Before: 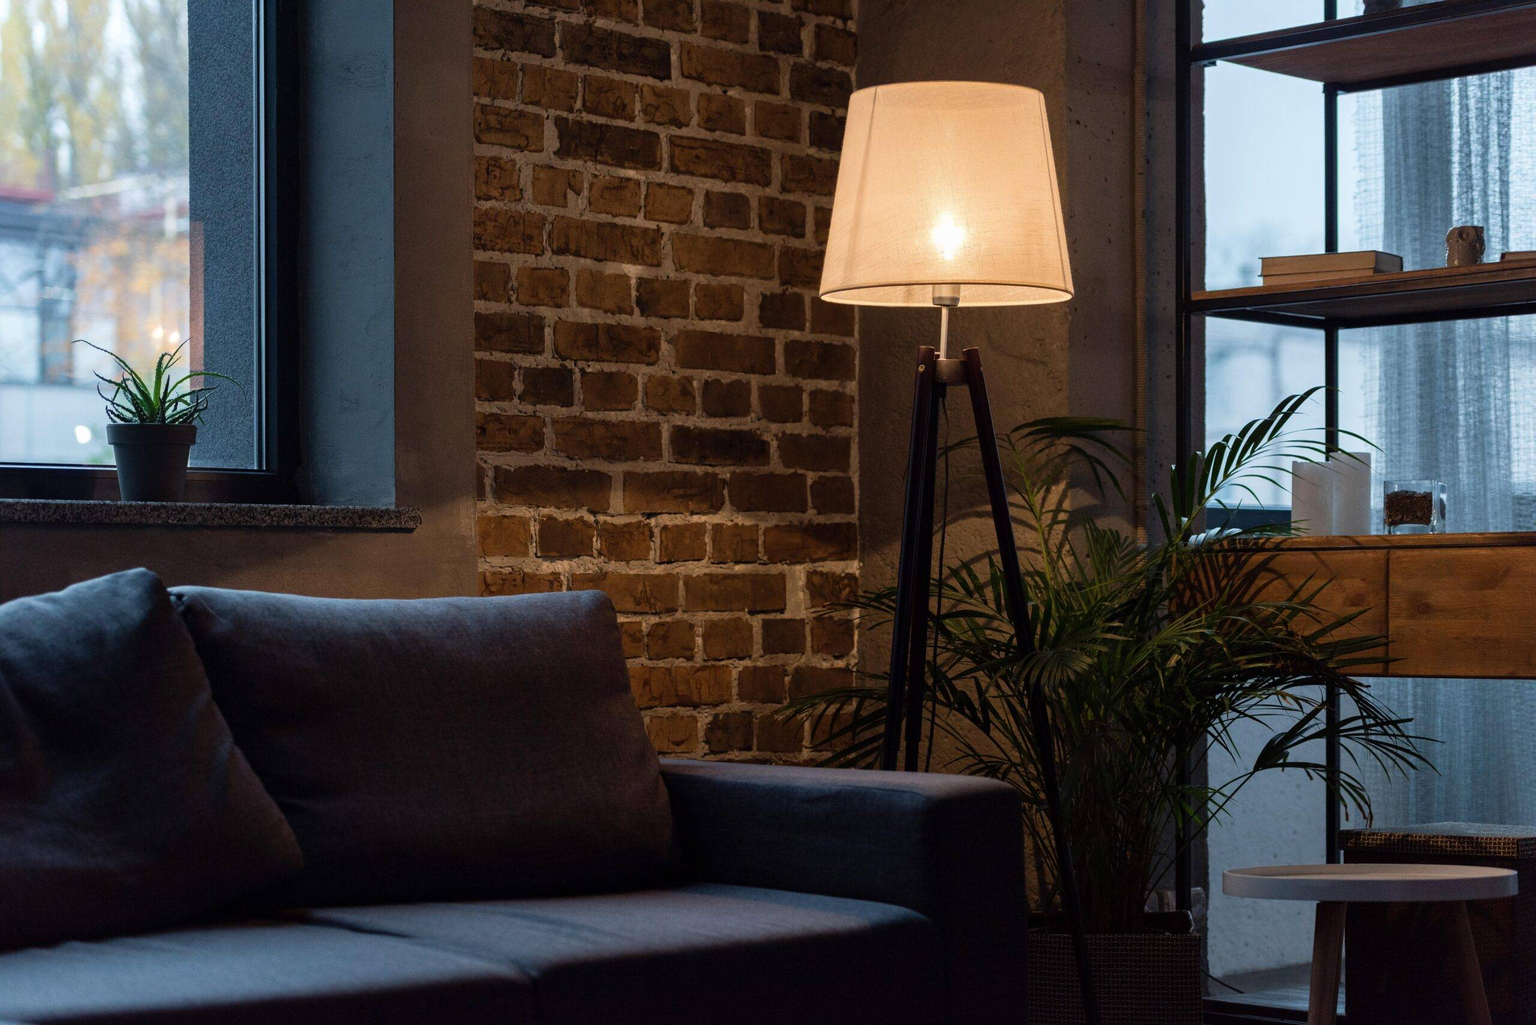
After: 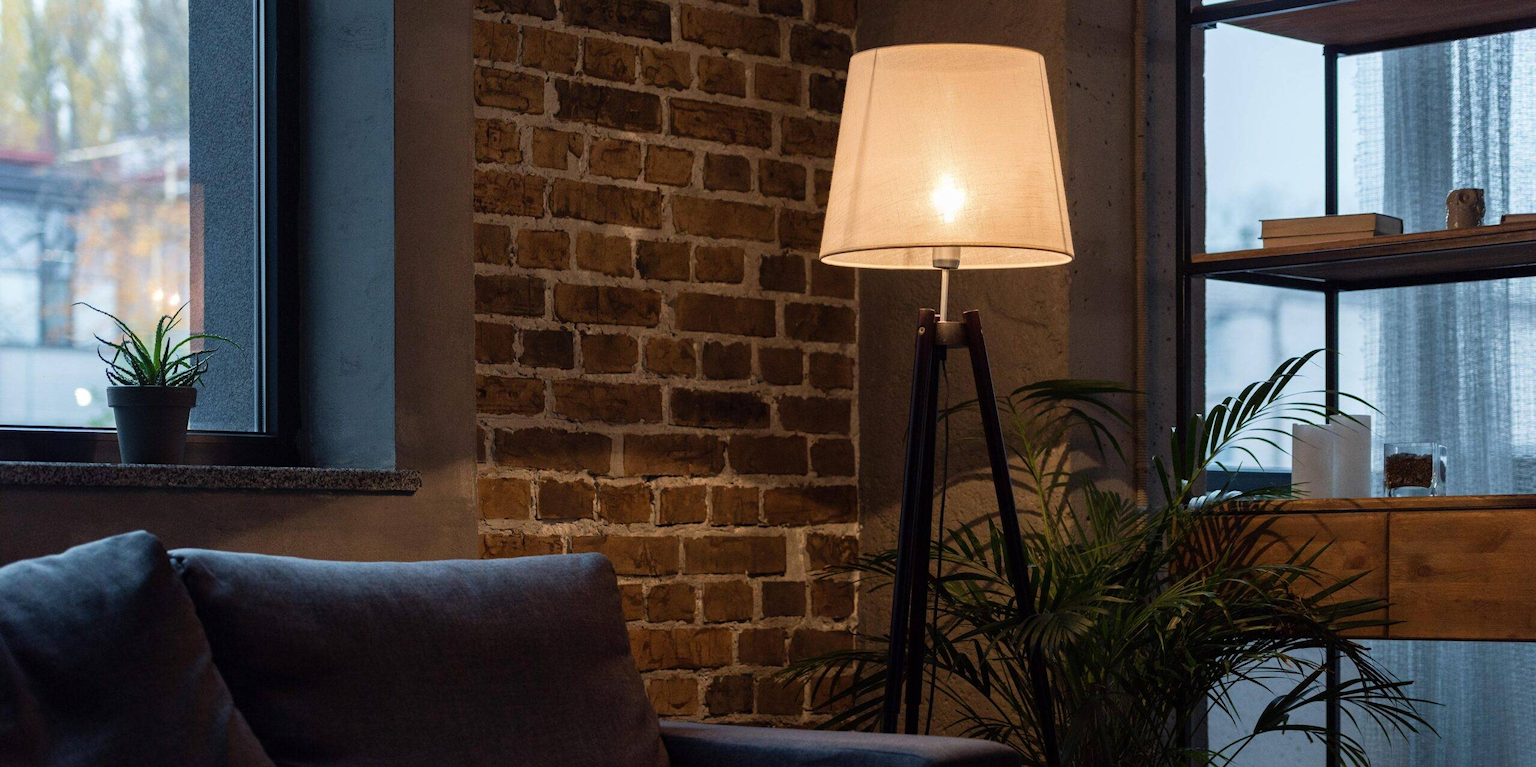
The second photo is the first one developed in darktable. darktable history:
crop: top 3.719%, bottom 21.384%
